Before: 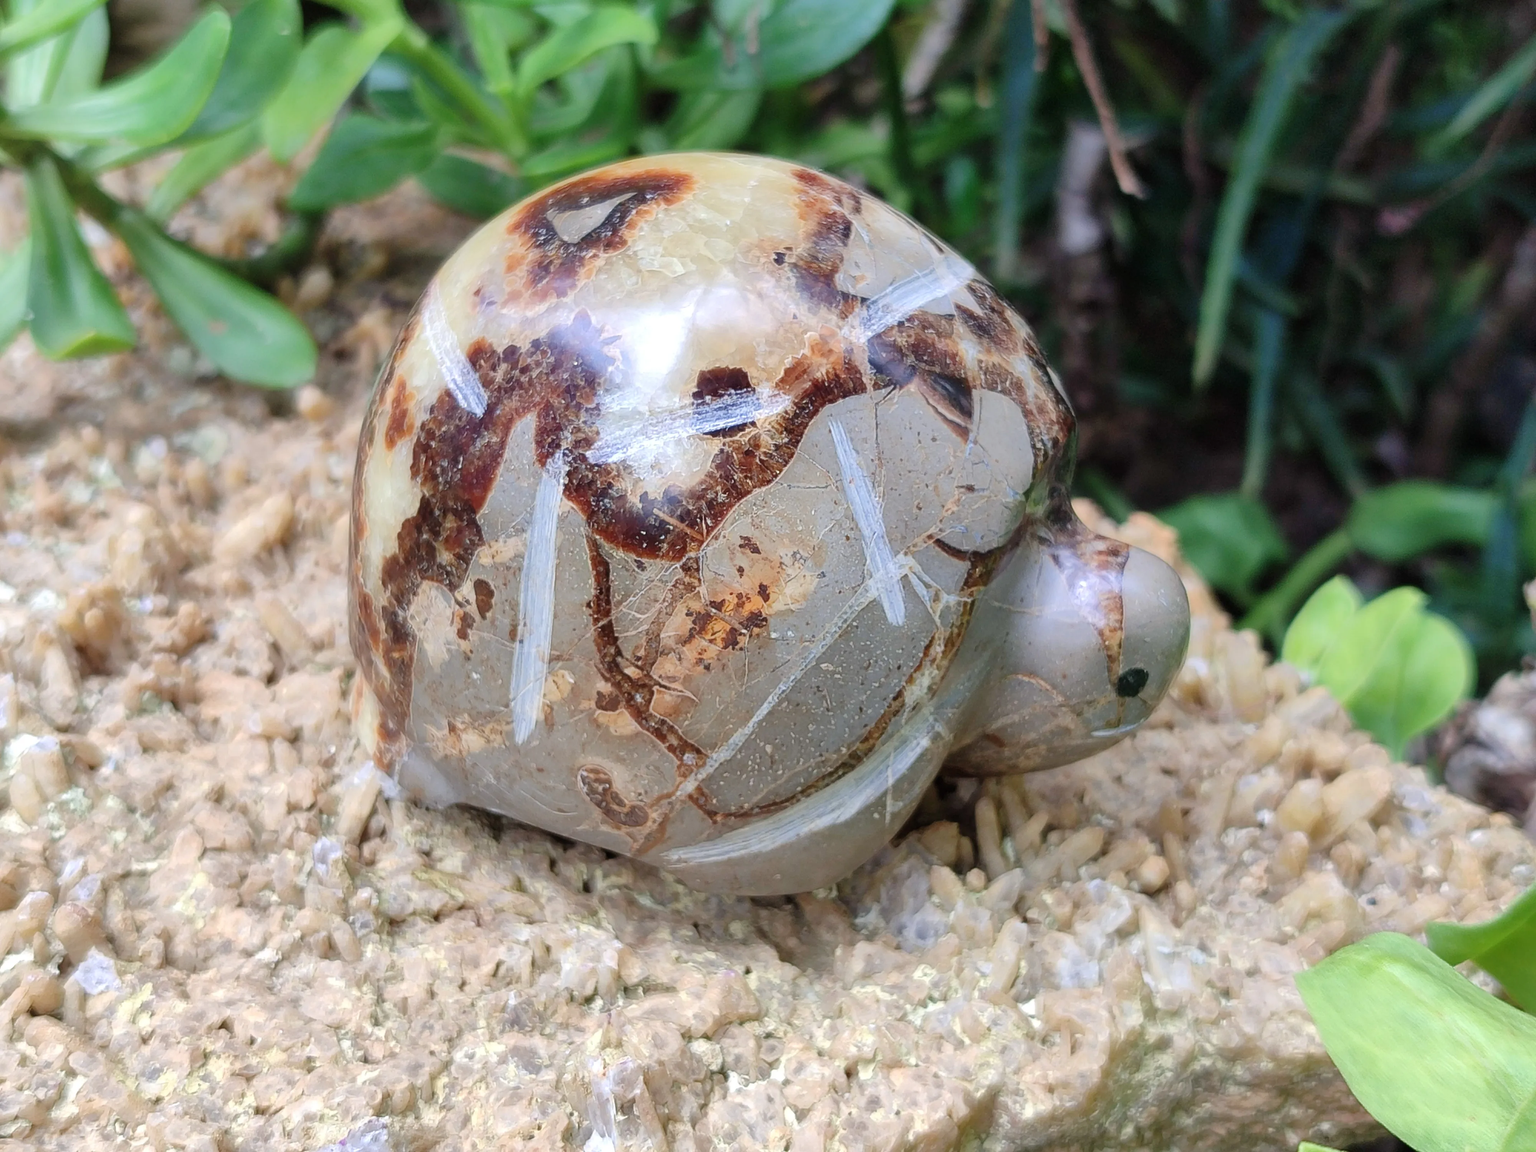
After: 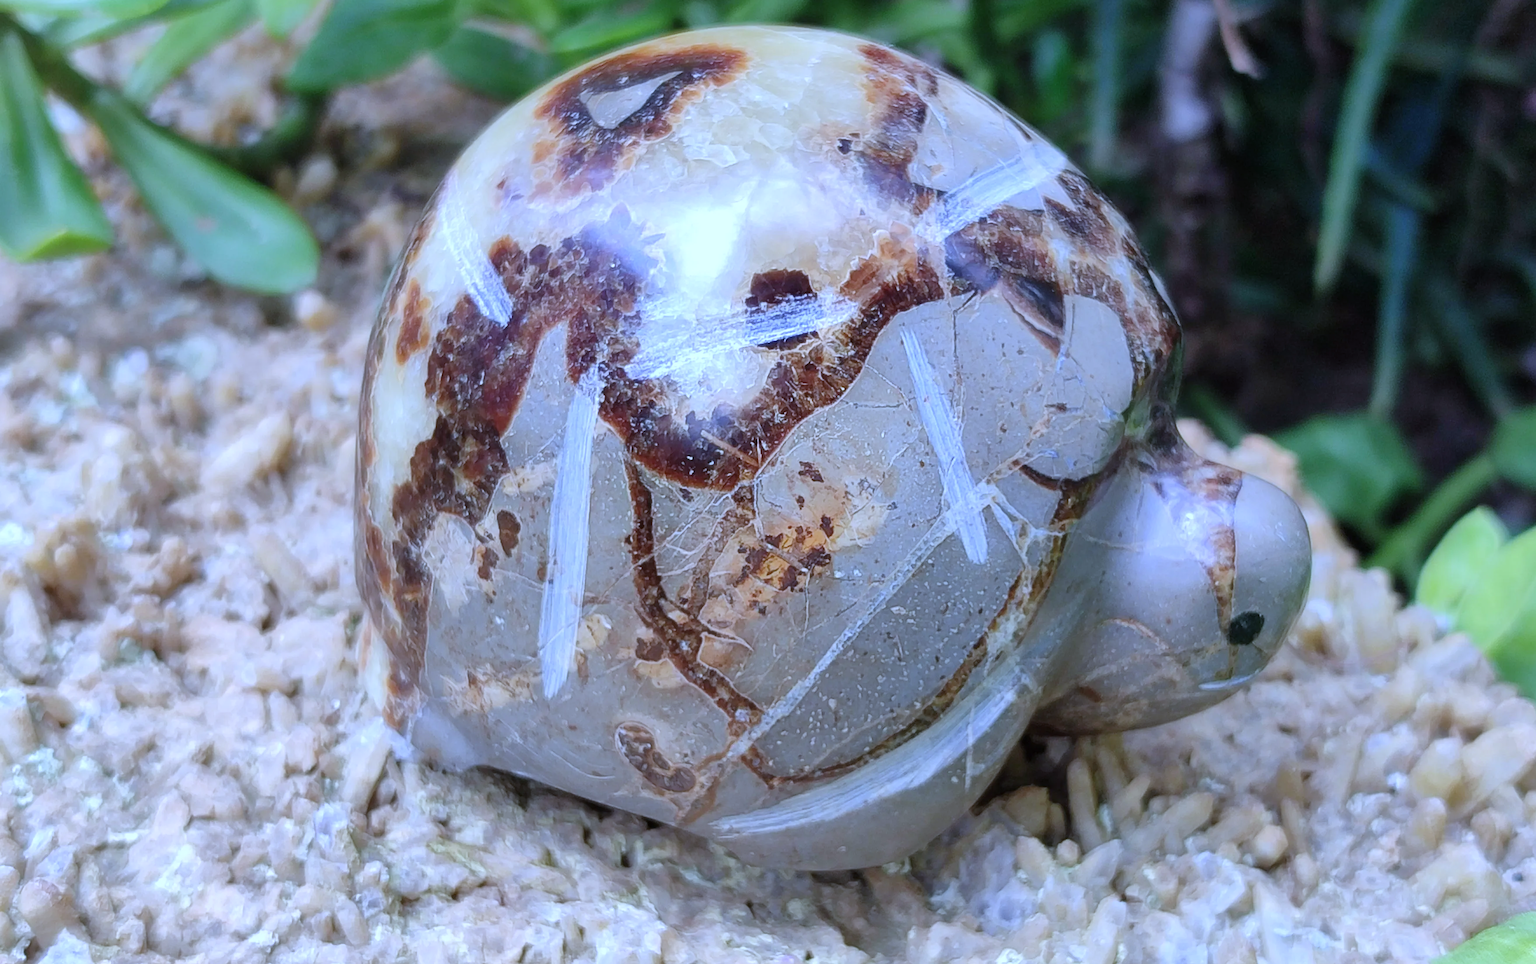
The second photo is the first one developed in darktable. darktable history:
crop and rotate: left 2.425%, top 11.305%, right 9.6%, bottom 15.08%
white balance: red 0.871, blue 1.249
